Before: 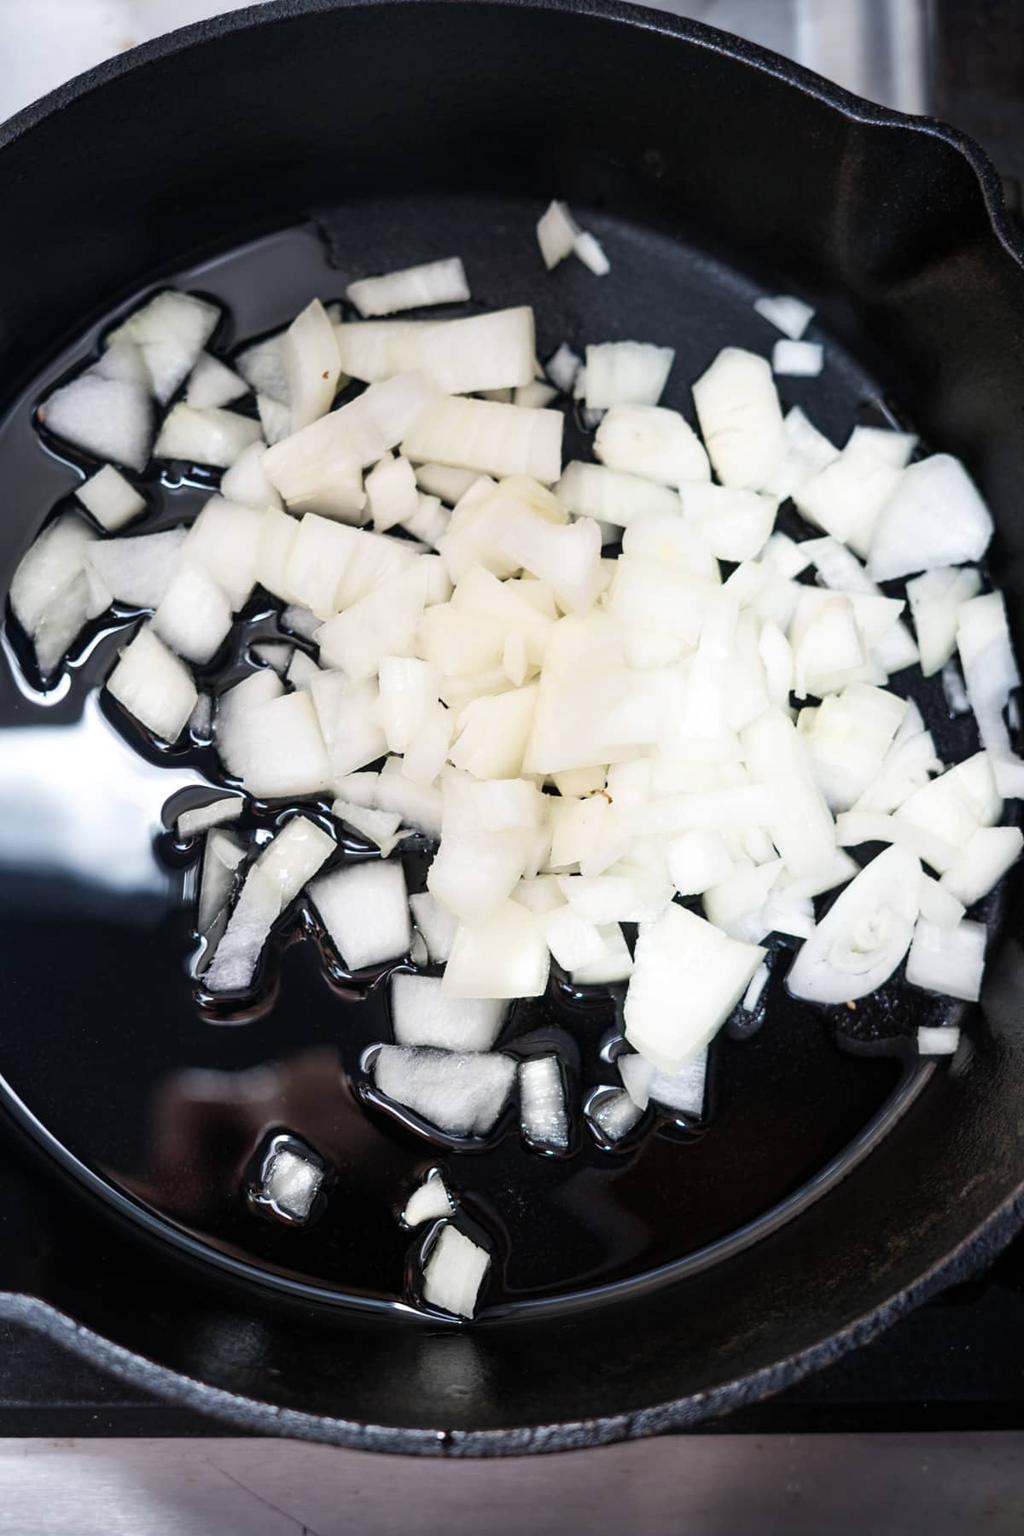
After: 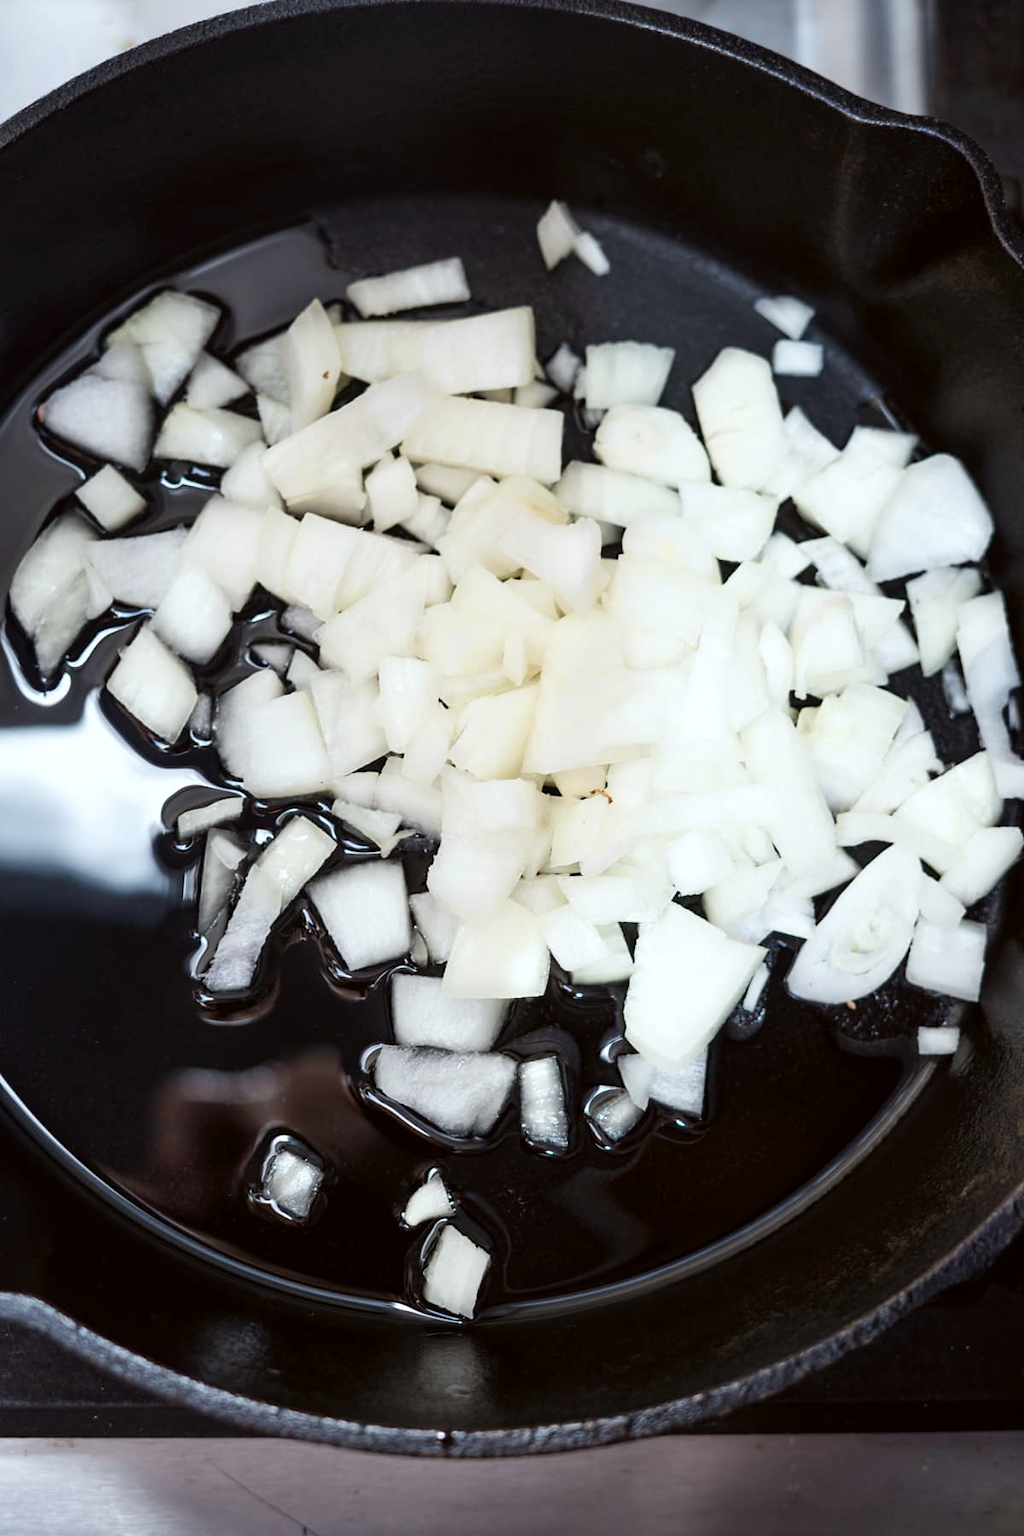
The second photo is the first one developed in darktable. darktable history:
color correction: highlights a* -2.84, highlights b* -2.17, shadows a* 2.04, shadows b* 2.95
